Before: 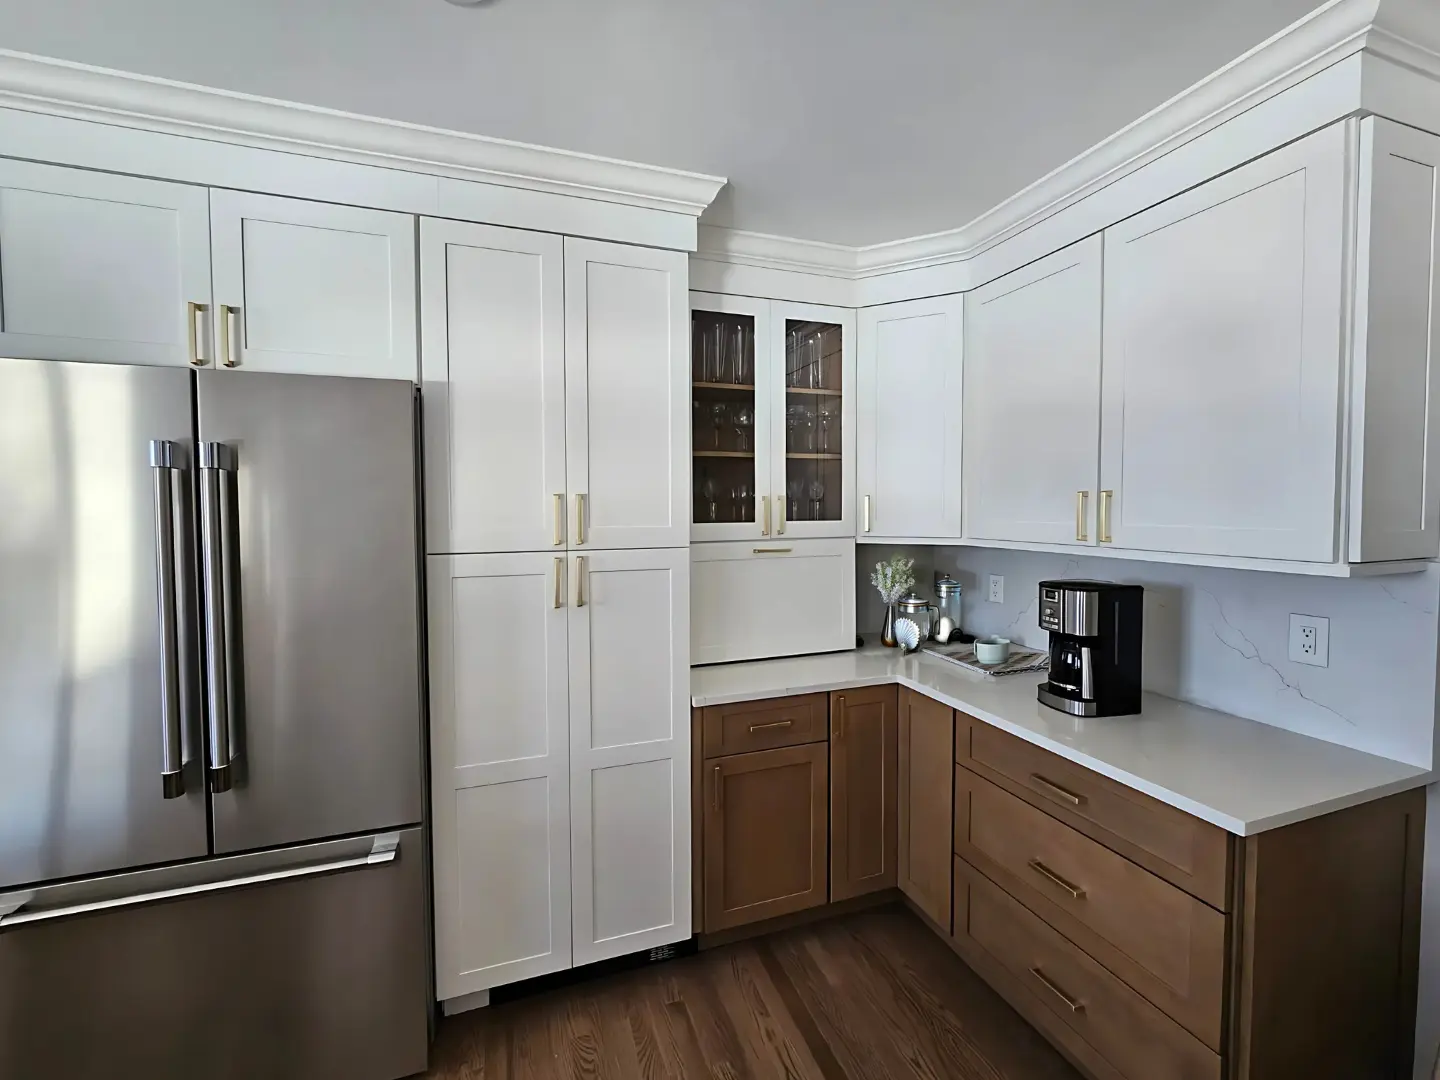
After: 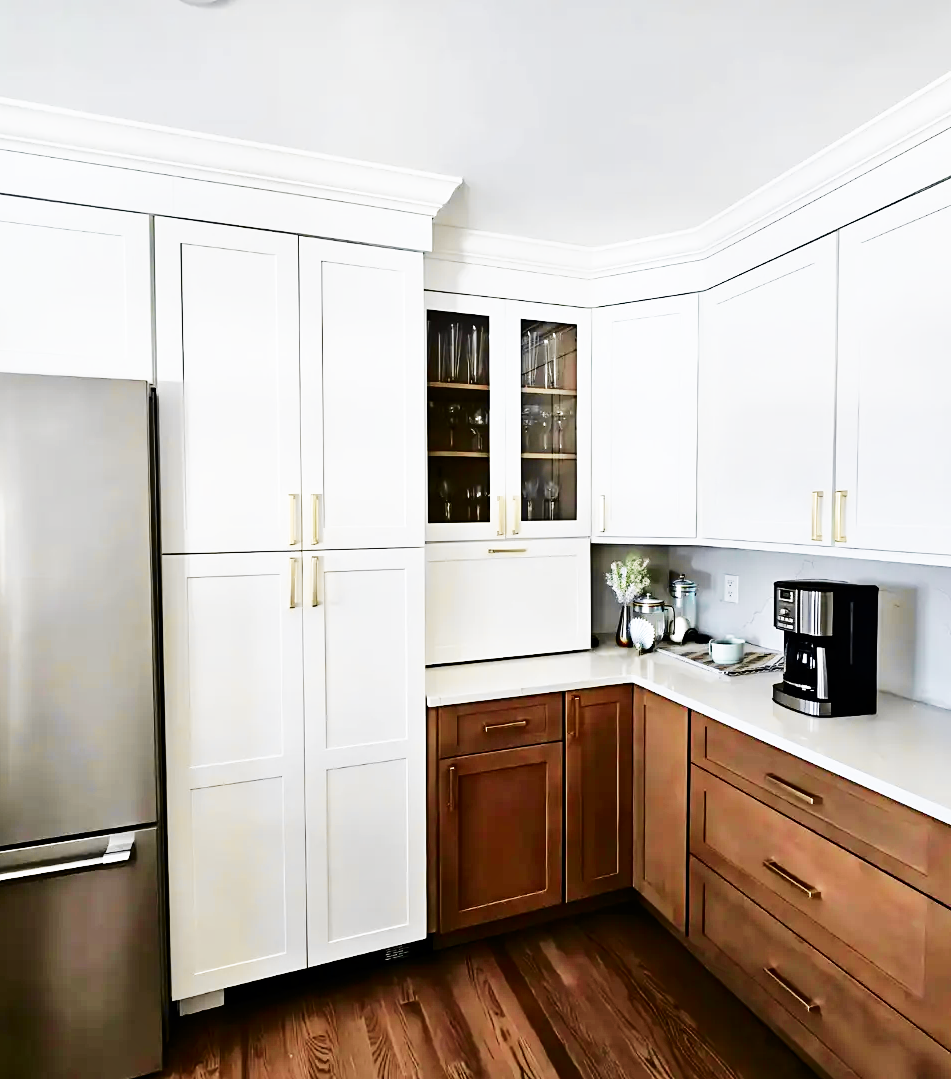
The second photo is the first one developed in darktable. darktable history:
crop and rotate: left 18.442%, right 15.508%
tone curve: curves: ch0 [(0.003, 0) (0.066, 0.031) (0.16, 0.089) (0.269, 0.218) (0.395, 0.408) (0.517, 0.56) (0.684, 0.734) (0.791, 0.814) (1, 1)]; ch1 [(0, 0) (0.164, 0.115) (0.337, 0.332) (0.39, 0.398) (0.464, 0.461) (0.501, 0.5) (0.507, 0.5) (0.534, 0.532) (0.577, 0.59) (0.652, 0.681) (0.733, 0.764) (0.819, 0.823) (1, 1)]; ch2 [(0, 0) (0.337, 0.382) (0.464, 0.476) (0.501, 0.5) (0.527, 0.54) (0.551, 0.565) (0.628, 0.632) (0.689, 0.686) (1, 1)], color space Lab, independent channels, preserve colors none
shadows and highlights: shadows 37.27, highlights -28.18, soften with gaussian
base curve: curves: ch0 [(0, 0) (0.007, 0.004) (0.027, 0.03) (0.046, 0.07) (0.207, 0.54) (0.442, 0.872) (0.673, 0.972) (1, 1)], preserve colors none
